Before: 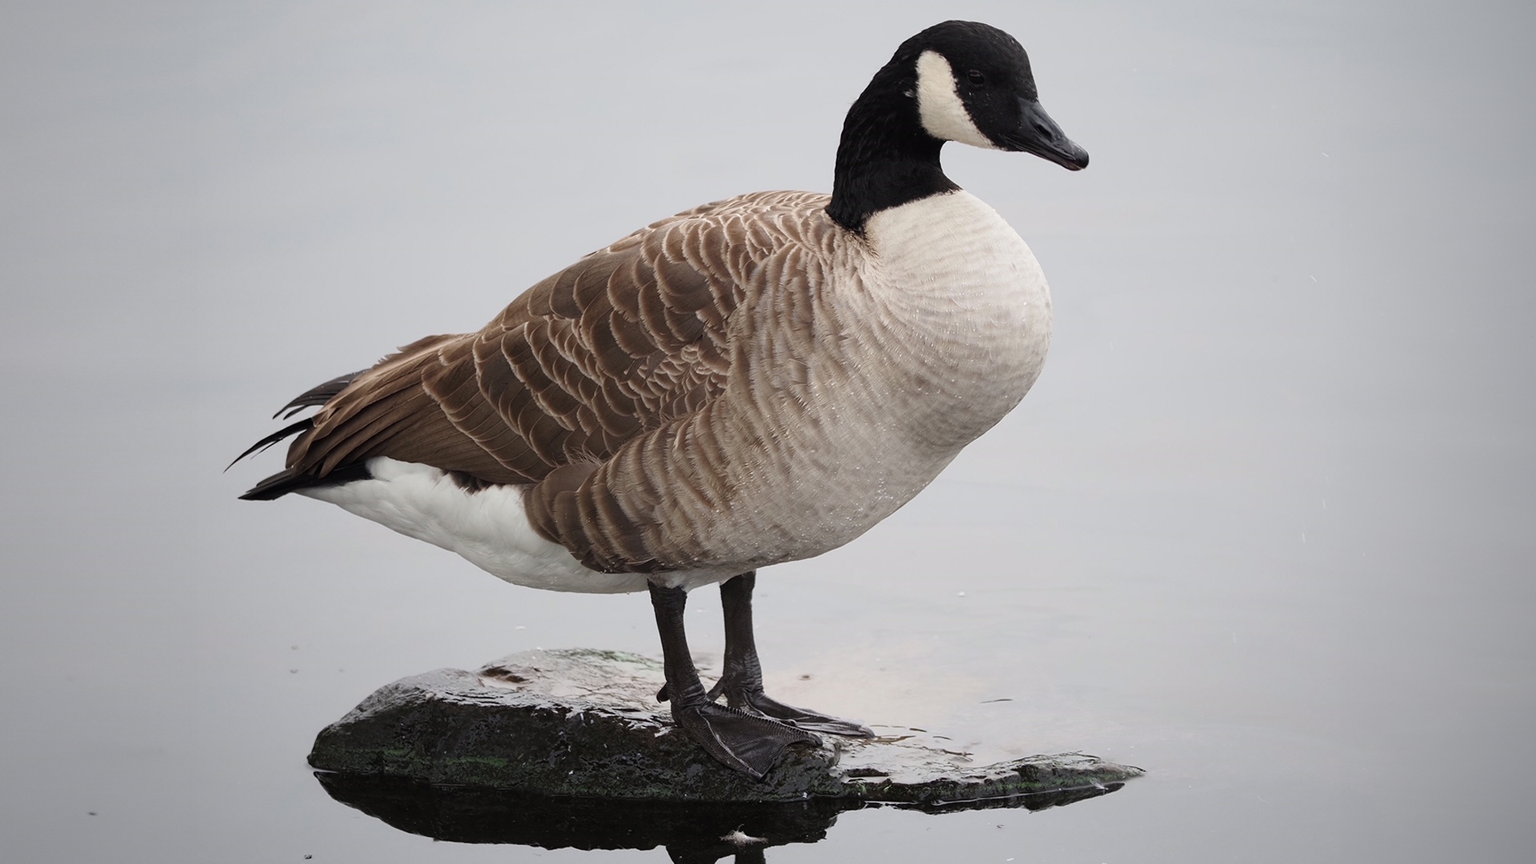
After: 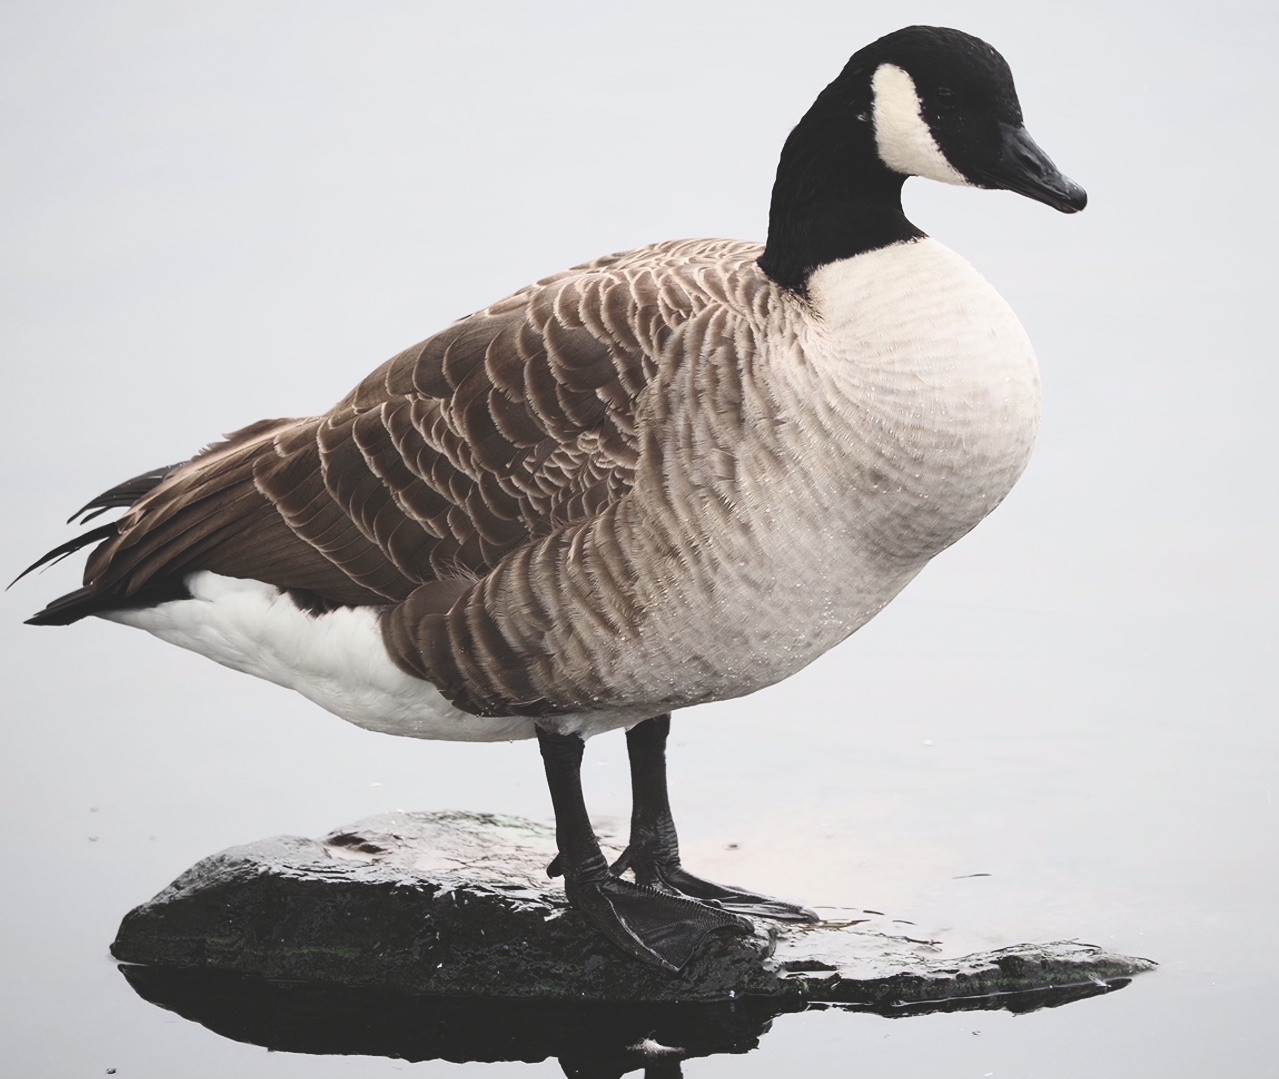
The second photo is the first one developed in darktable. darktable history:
crop and rotate: left 14.292%, right 19.041%
exposure: black level correction -0.041, exposure 0.064 EV, compensate highlight preservation false
contrast brightness saturation: contrast 0.28
